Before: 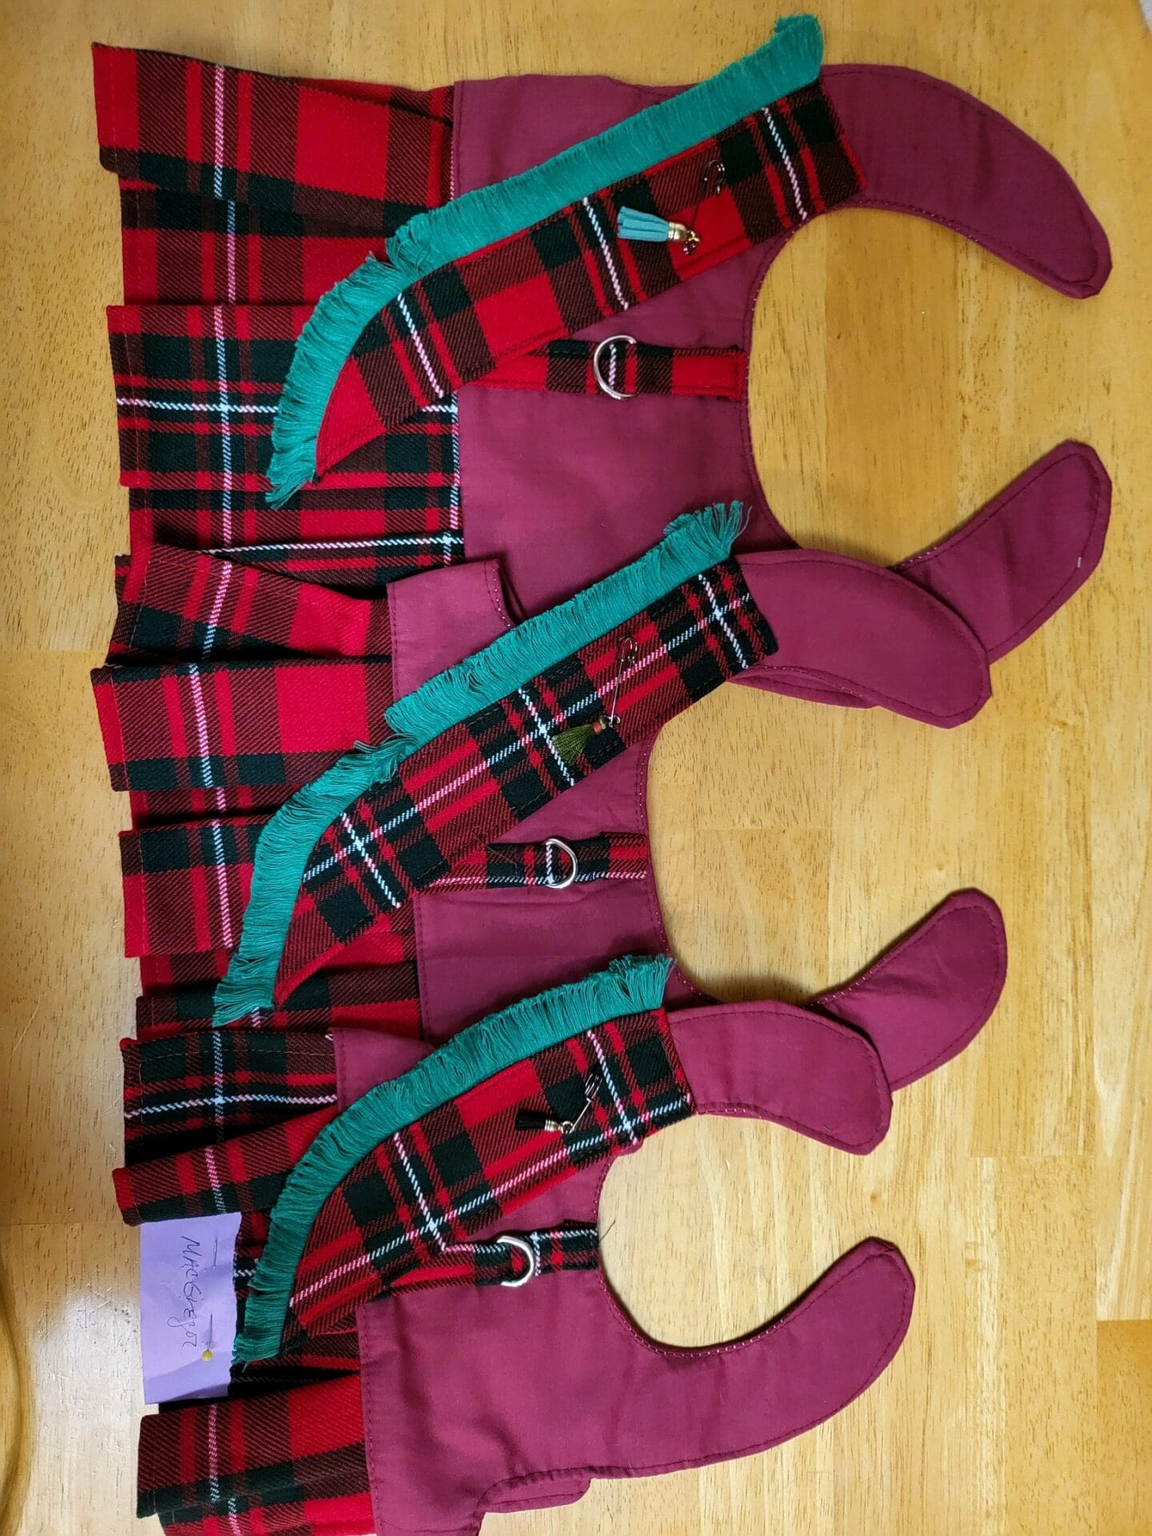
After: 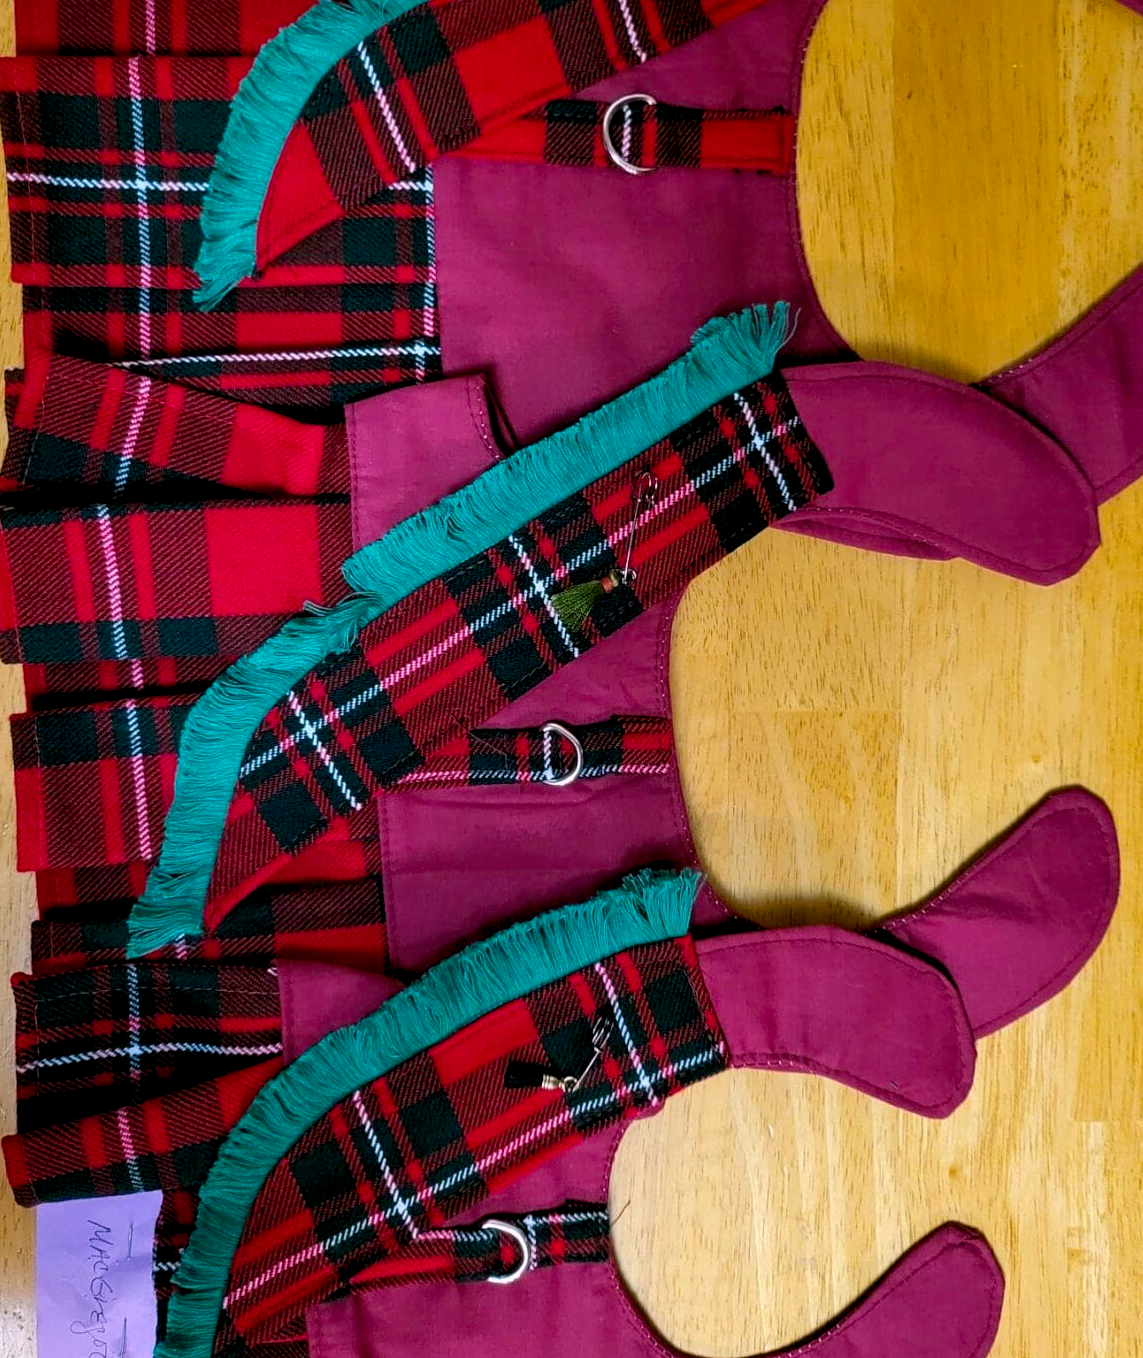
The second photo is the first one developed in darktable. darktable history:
crop: left 9.712%, top 16.928%, right 10.845%, bottom 12.332%
color balance rgb: shadows lift › chroma 2%, shadows lift › hue 217.2°, power › chroma 0.25%, power › hue 60°, highlights gain › chroma 1.5%, highlights gain › hue 309.6°, global offset › luminance -0.5%, perceptual saturation grading › global saturation 15%, global vibrance 20%
